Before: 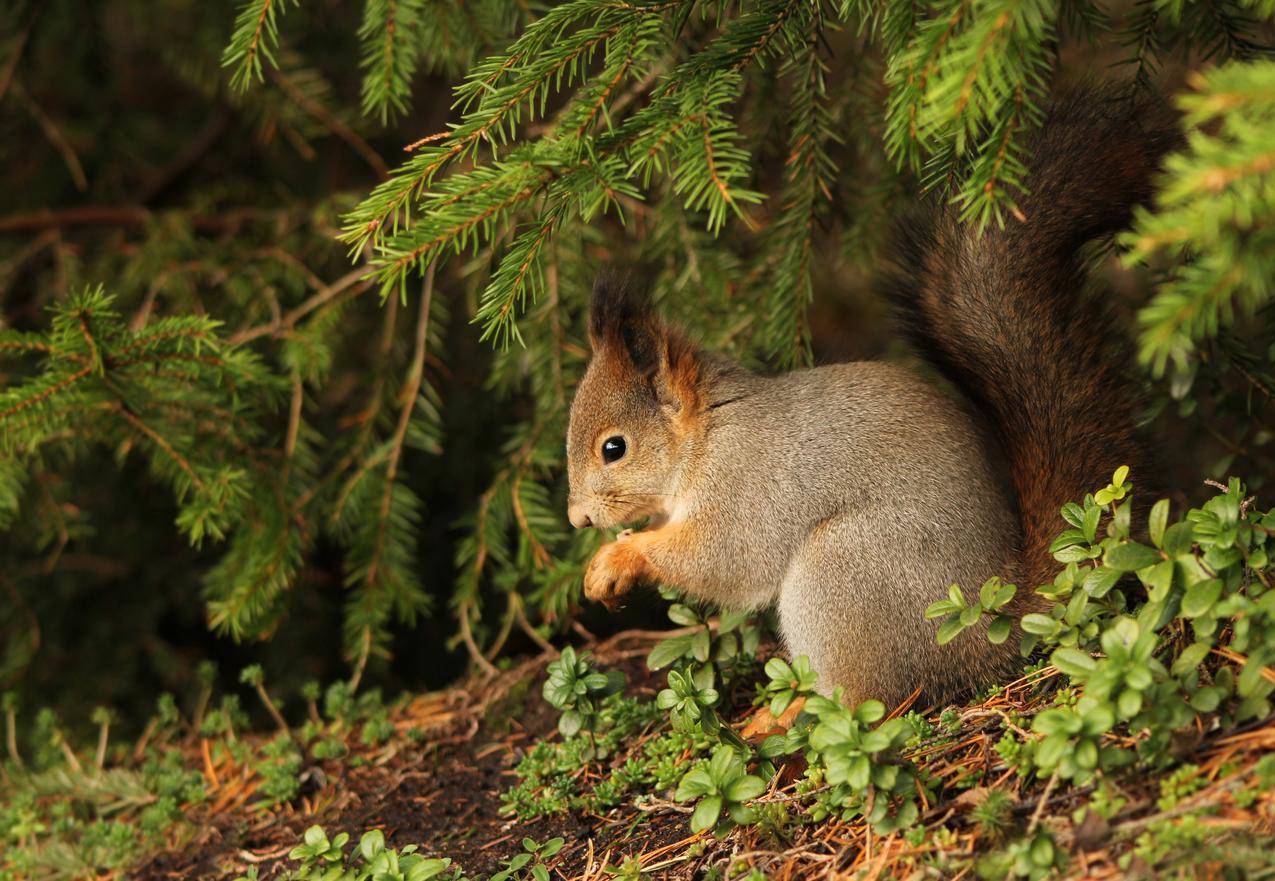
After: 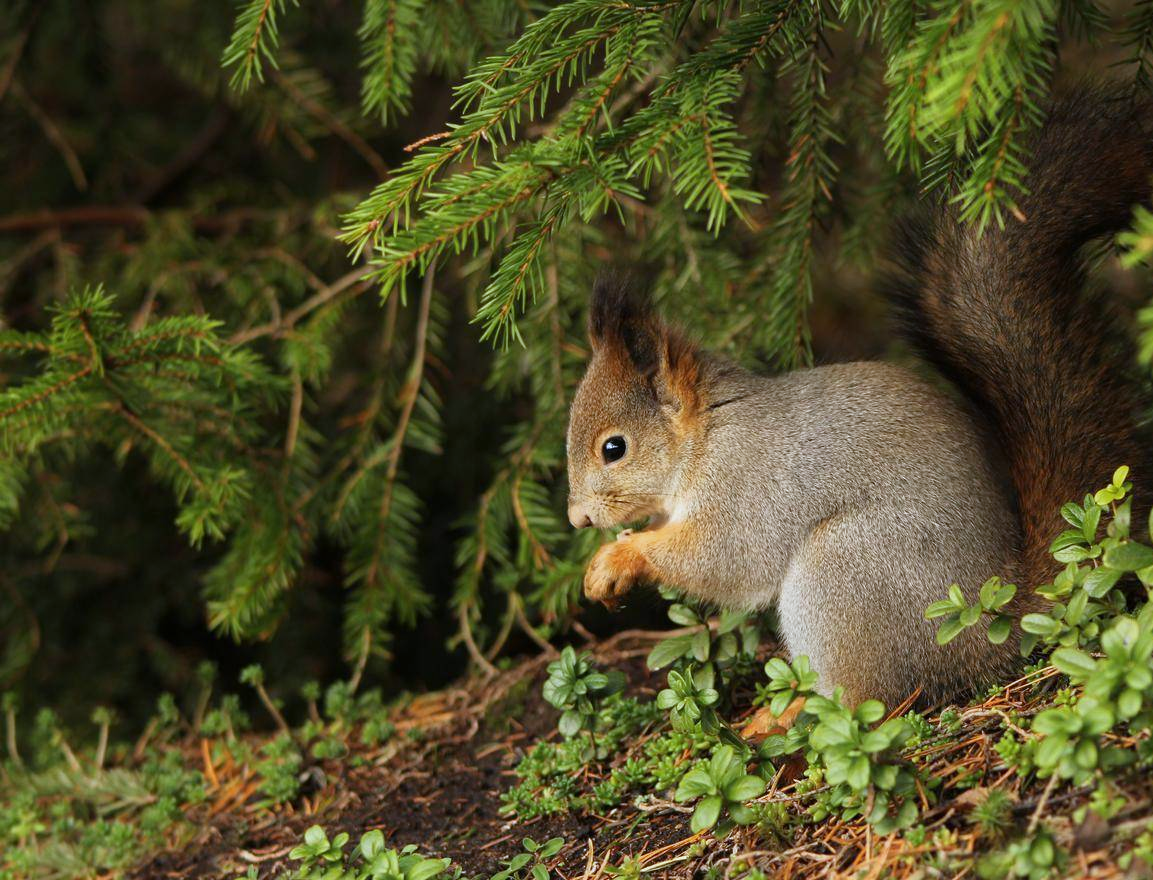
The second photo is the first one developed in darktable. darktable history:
crop: right 9.509%, bottom 0.031%
white balance: red 0.926, green 1.003, blue 1.133
